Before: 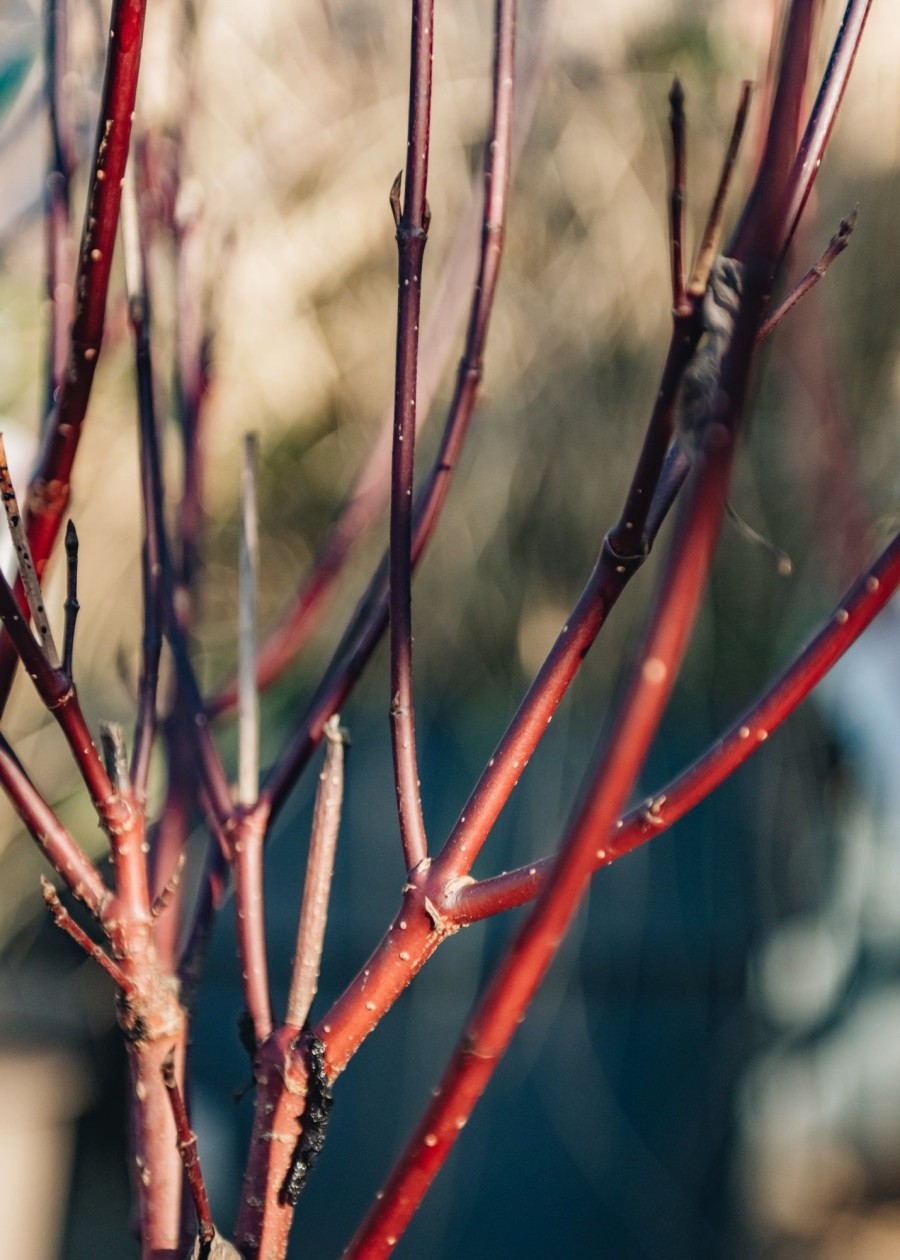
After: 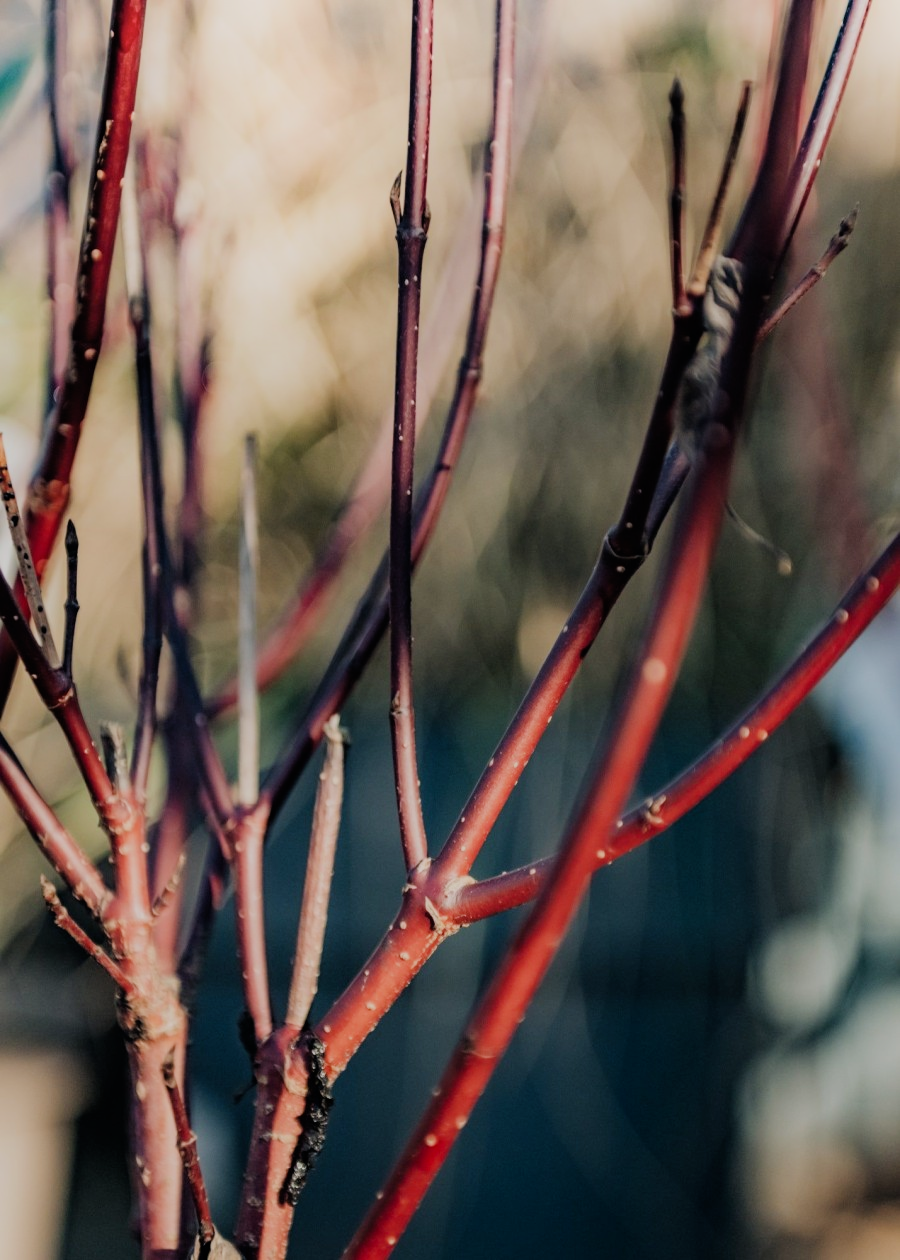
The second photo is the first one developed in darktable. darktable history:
filmic rgb: black relative exposure -7.32 EV, white relative exposure 5.09 EV, hardness 3.2
shadows and highlights: shadows -21.3, highlights 100, soften with gaussian
